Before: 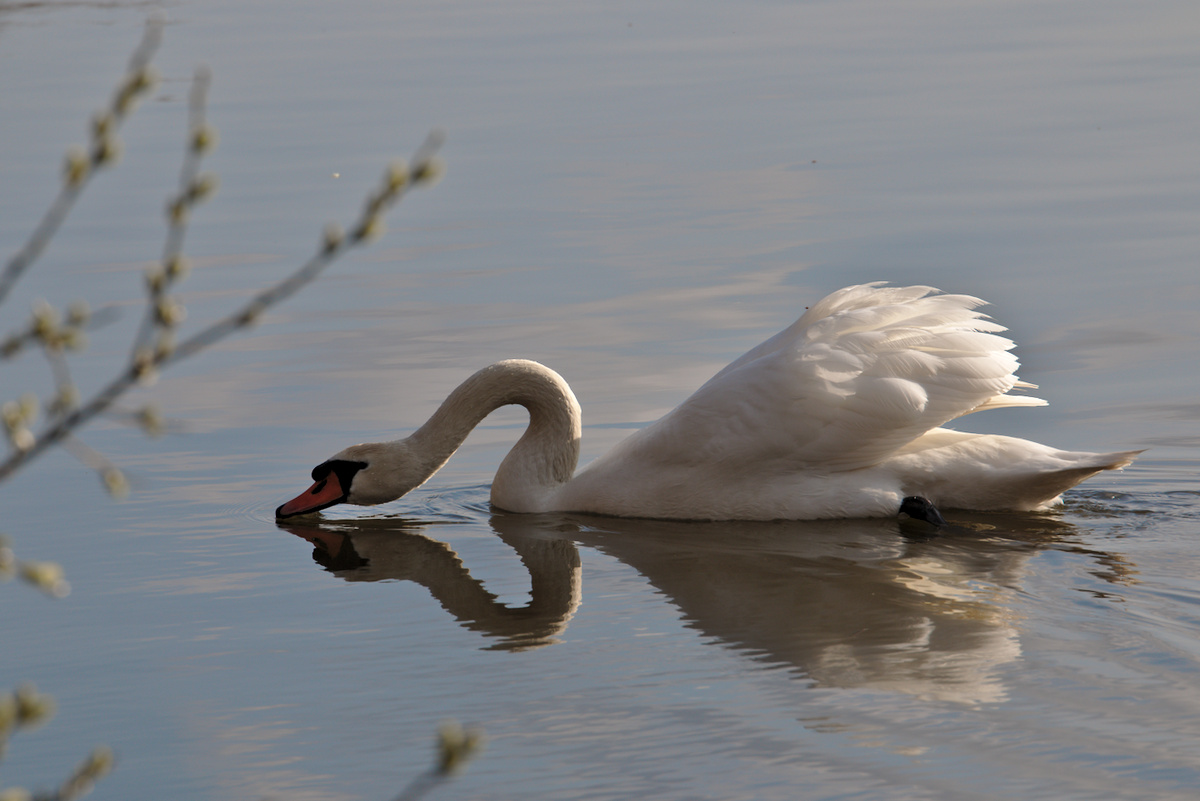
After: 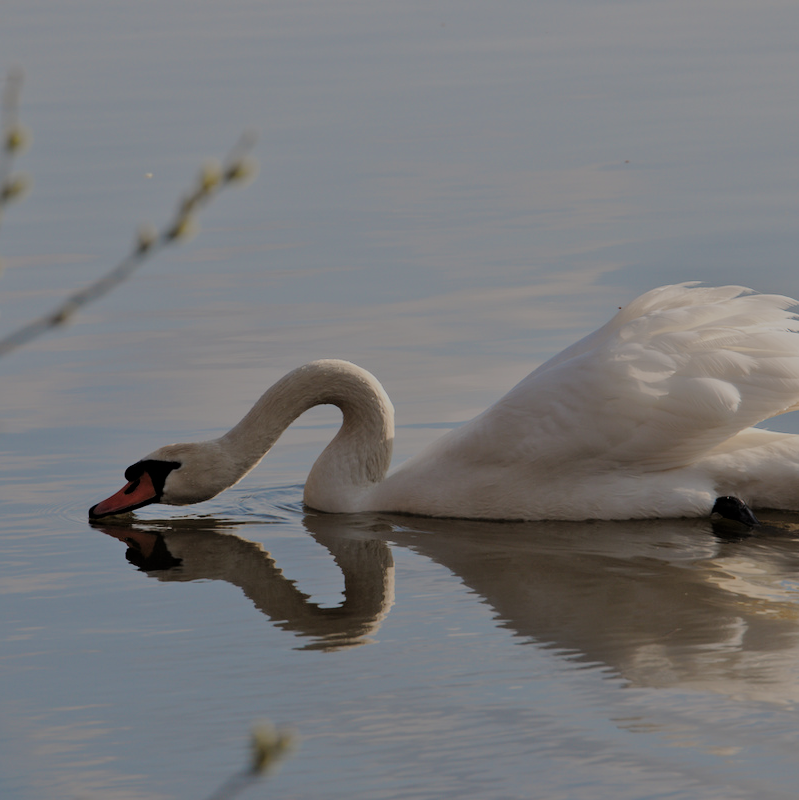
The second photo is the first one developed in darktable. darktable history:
crop and rotate: left 15.64%, right 17.756%
filmic rgb: black relative exposure -7.97 EV, white relative exposure 8.06 EV, threshold 2.95 EV, hardness 2.41, latitude 10.13%, contrast 0.734, highlights saturation mix 9.48%, shadows ↔ highlights balance 1.37%, enable highlight reconstruction true
